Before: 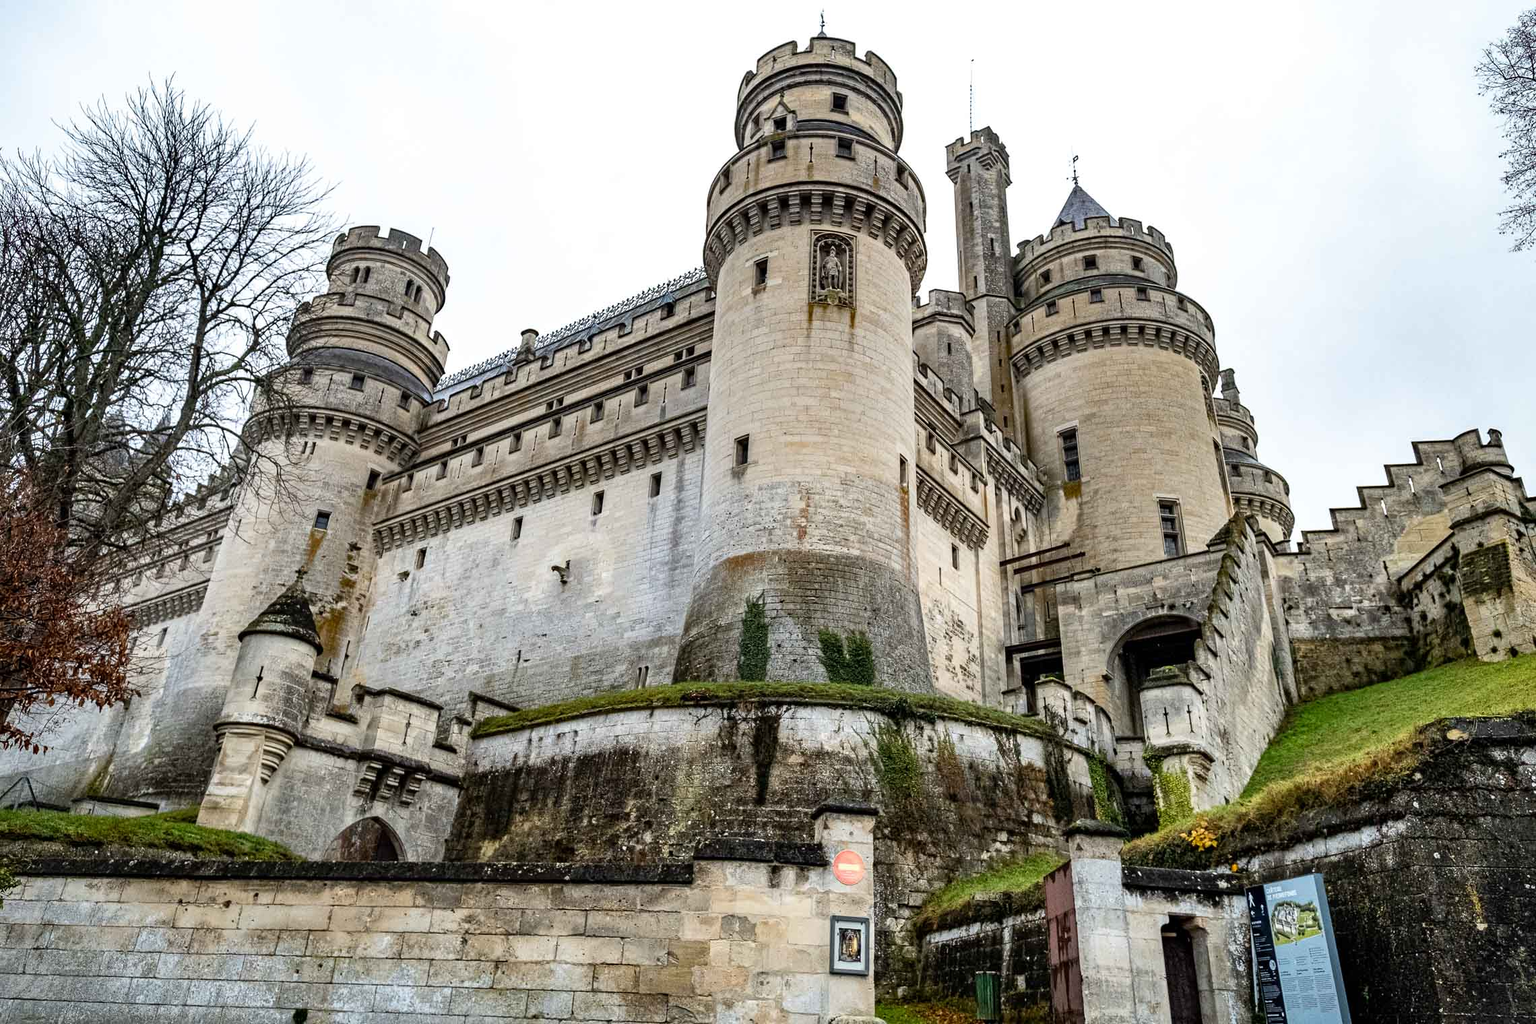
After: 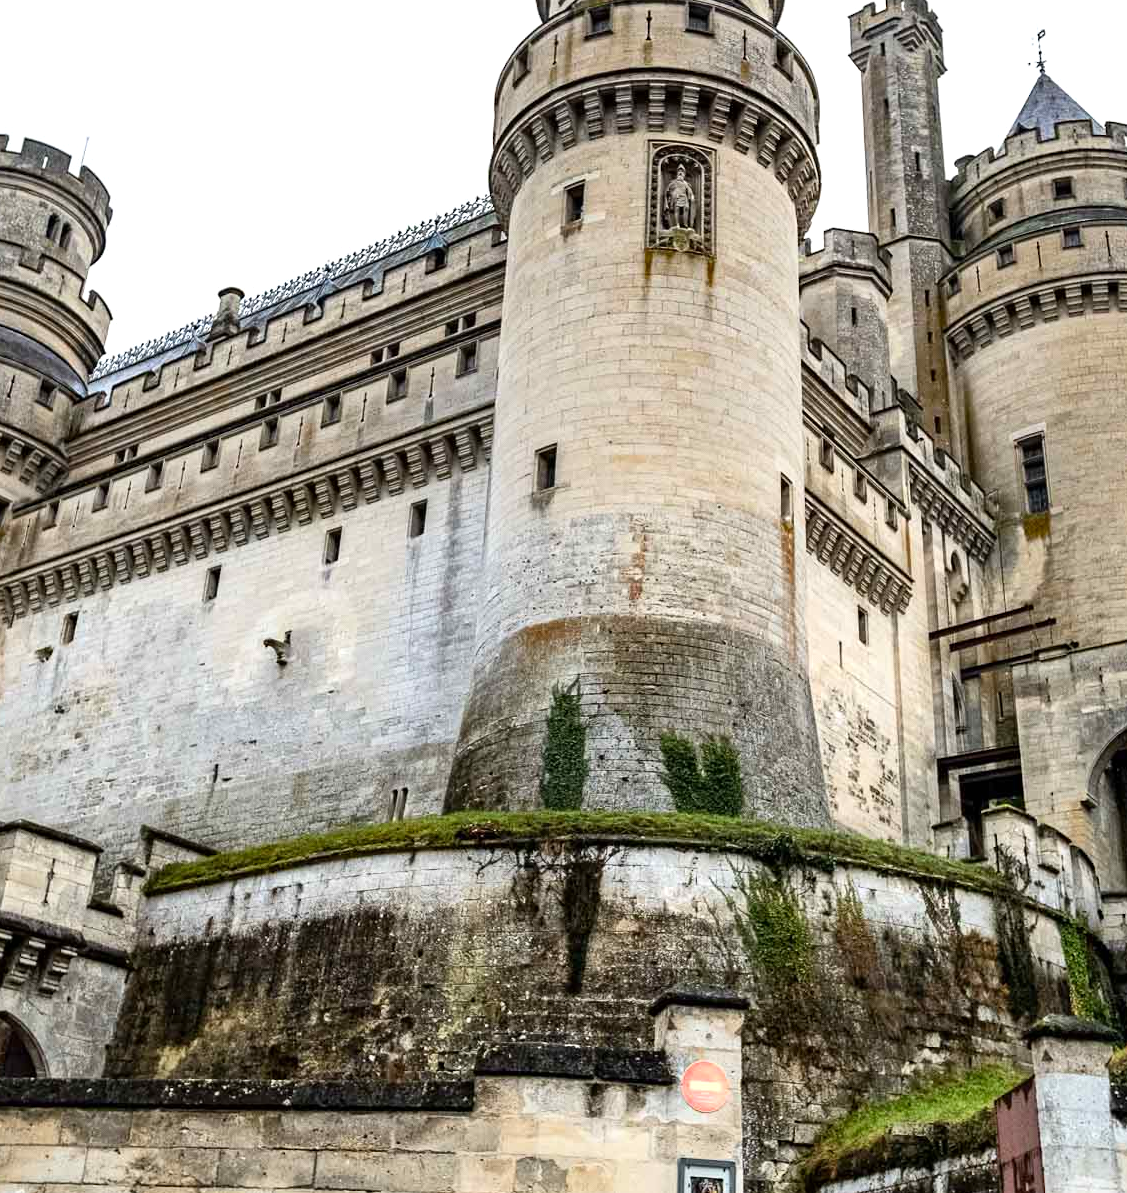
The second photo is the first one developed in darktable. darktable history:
exposure: exposure 0.2 EV, compensate highlight preservation false
crop and rotate: angle 0.02°, left 24.353%, top 13.219%, right 26.156%, bottom 8.224%
contrast brightness saturation: contrast 0.1, brightness 0.03, saturation 0.09
